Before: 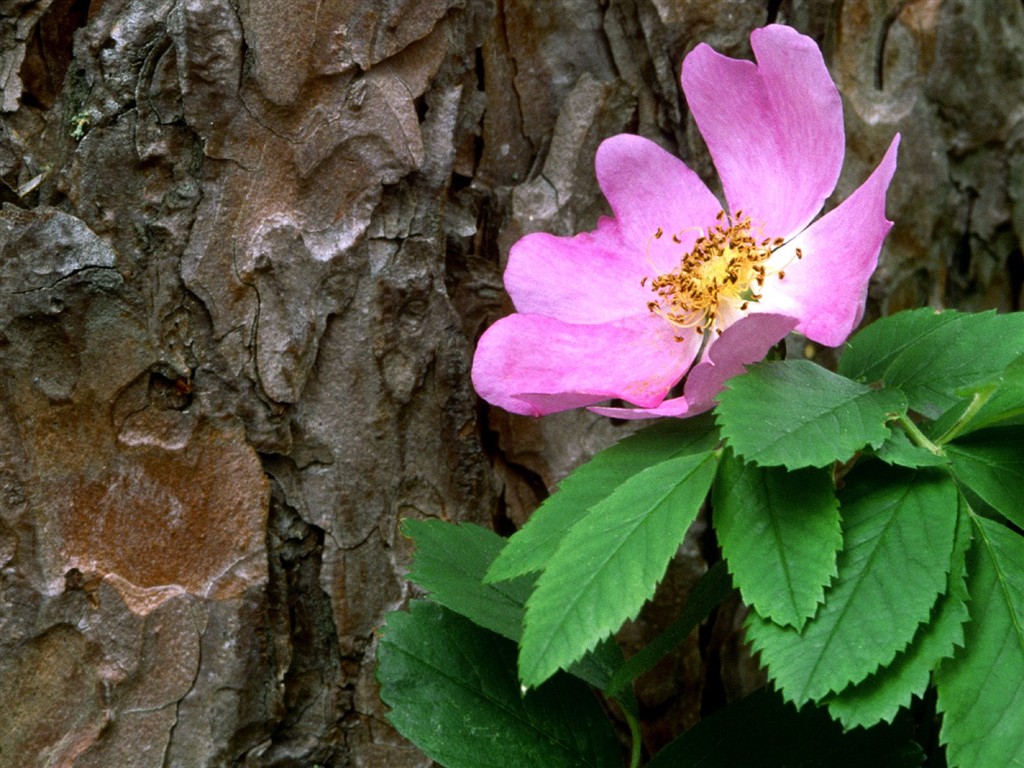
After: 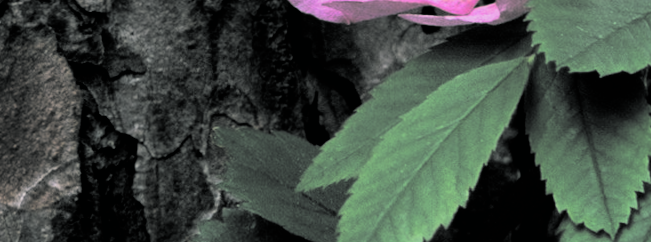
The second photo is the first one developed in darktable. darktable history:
crop: left 18.091%, top 51.13%, right 17.525%, bottom 16.85%
rotate and perspective: rotation -0.45°, automatic cropping original format, crop left 0.008, crop right 0.992, crop top 0.012, crop bottom 0.988
filmic rgb: black relative exposure -5 EV, white relative exposure 3.2 EV, hardness 3.42, contrast 1.2, highlights saturation mix -50%
split-toning: shadows › hue 190.8°, shadows › saturation 0.05, highlights › hue 54°, highlights › saturation 0.05, compress 0%
